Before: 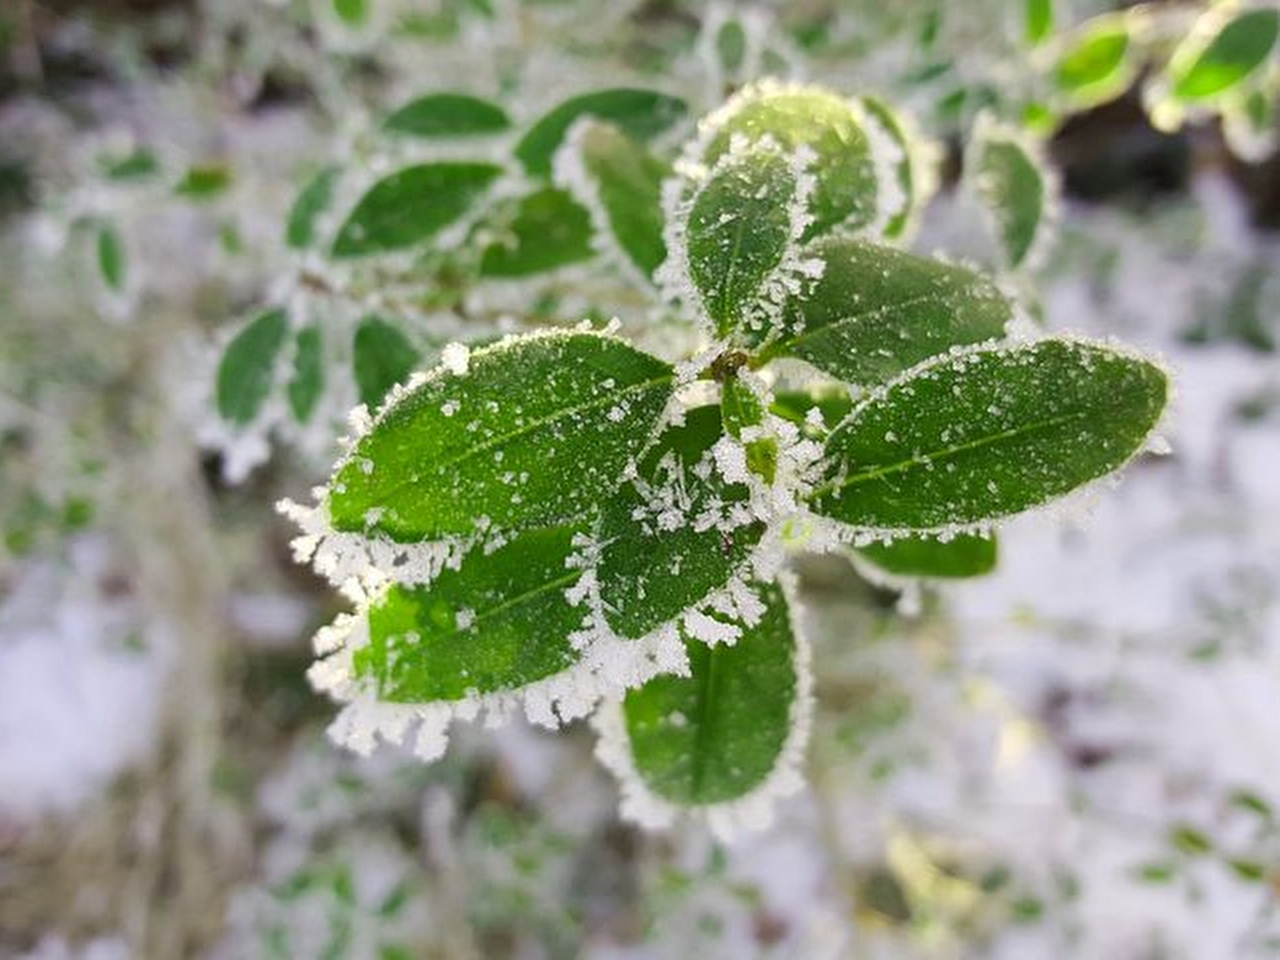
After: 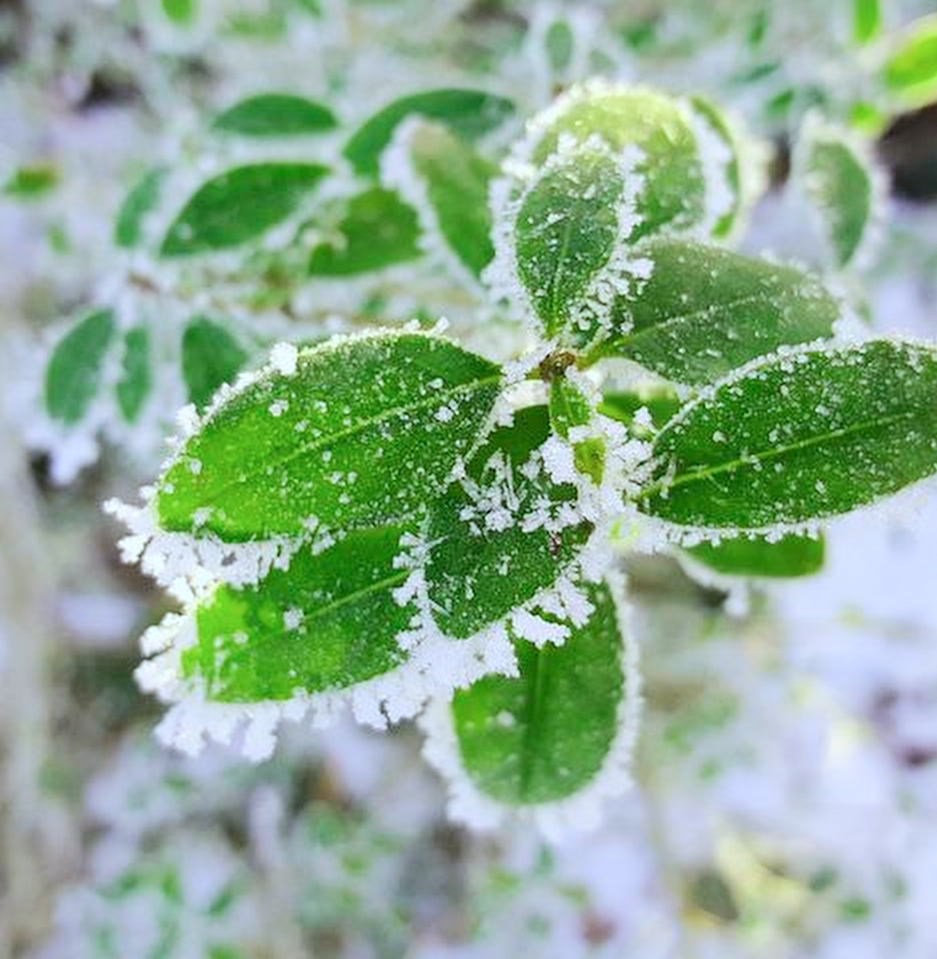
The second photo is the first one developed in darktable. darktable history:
tone curve: curves: ch0 [(0, 0) (0.526, 0.642) (1, 1)], color space Lab, linked channels, preserve colors none
exposure: exposure -0.048 EV, compensate highlight preservation false
crop: left 13.443%, right 13.31%
color calibration: x 0.37, y 0.382, temperature 4313.32 K
